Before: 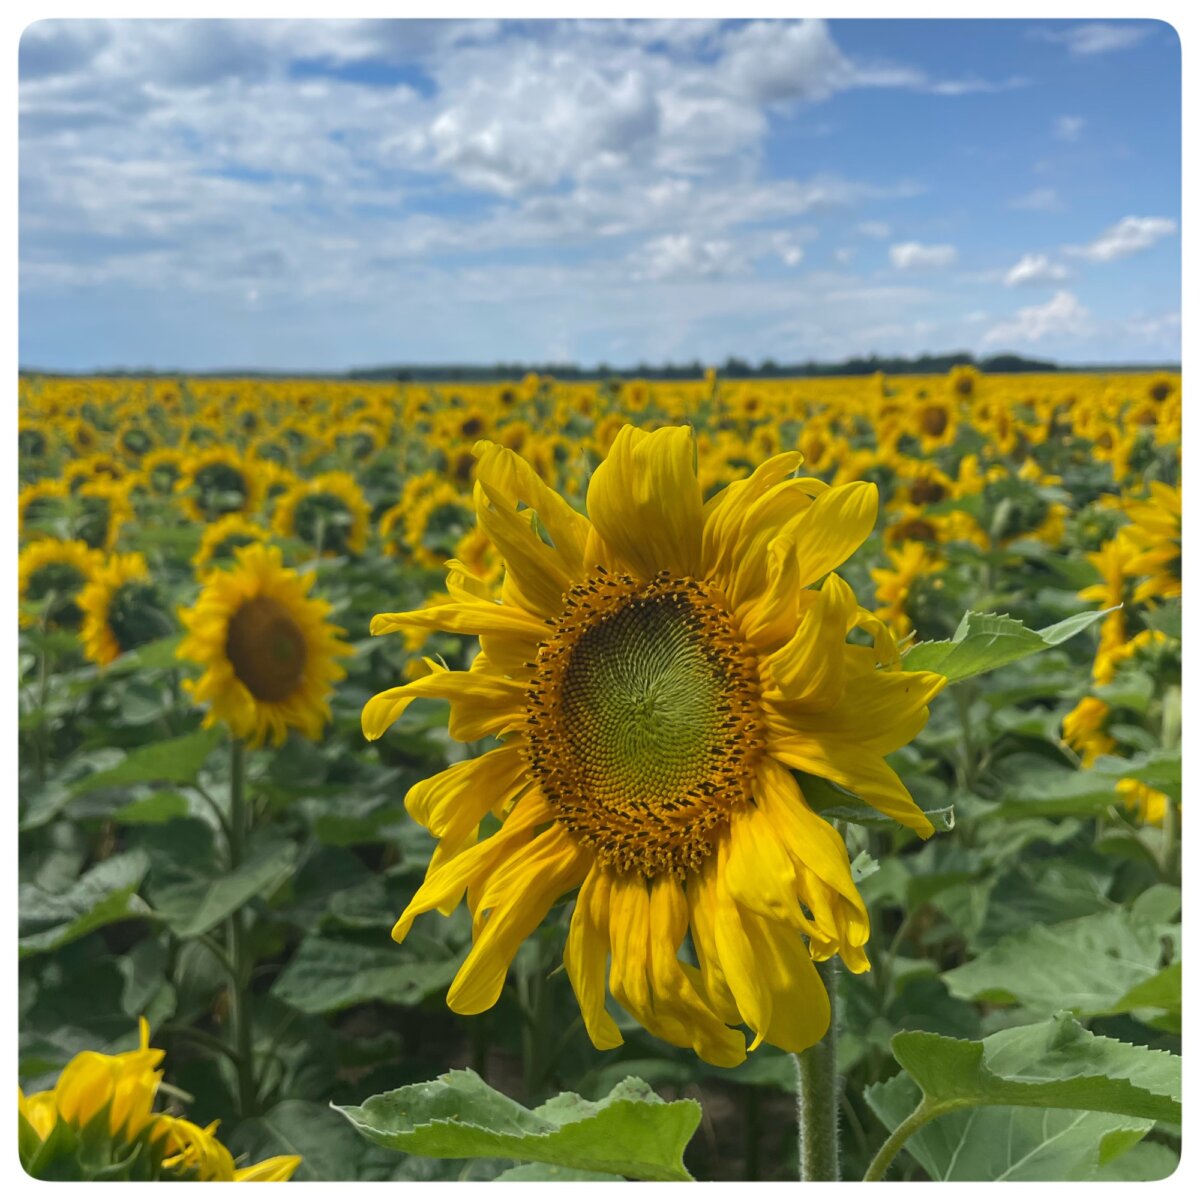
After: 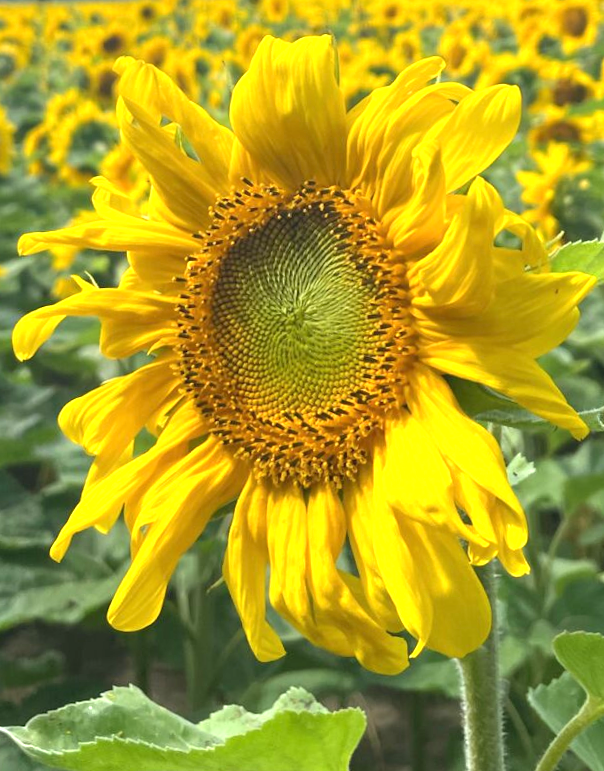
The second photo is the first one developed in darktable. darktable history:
tone equalizer: on, module defaults
rotate and perspective: rotation -2°, crop left 0.022, crop right 0.978, crop top 0.049, crop bottom 0.951
crop and rotate: left 29.237%, top 31.152%, right 19.807%
exposure: black level correction 0, exposure 1.2 EV, compensate exposure bias true, compensate highlight preservation false
